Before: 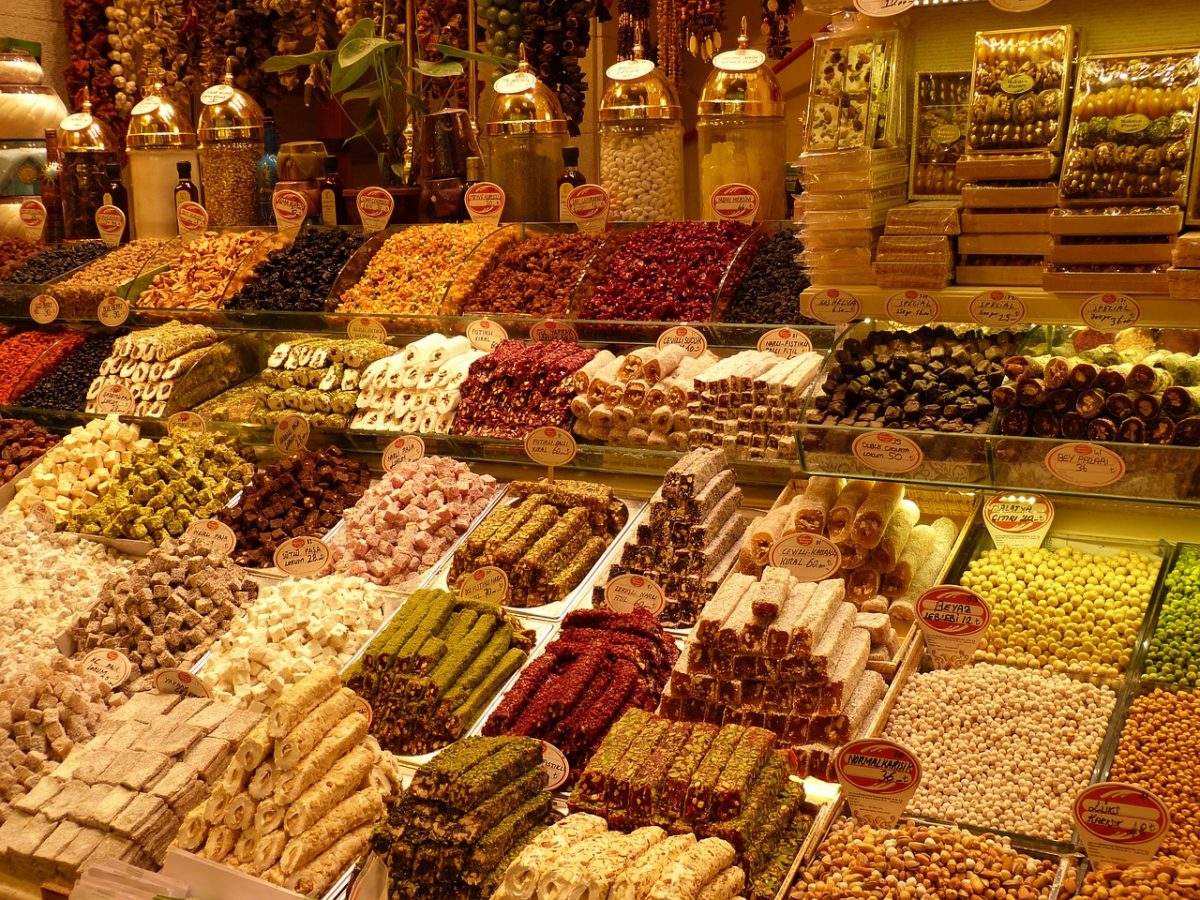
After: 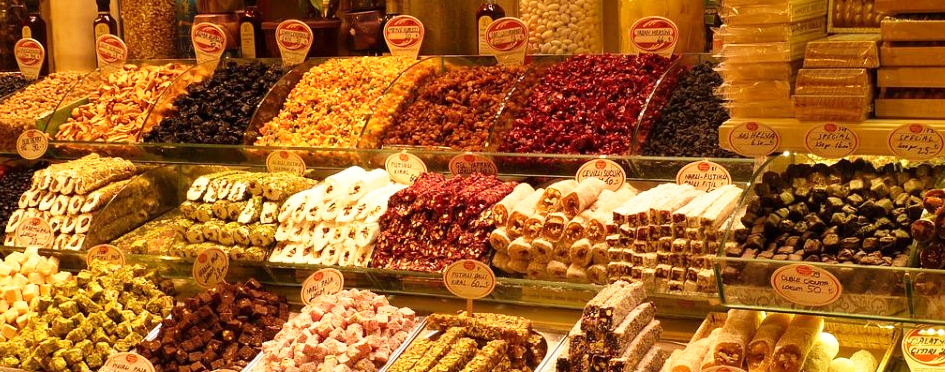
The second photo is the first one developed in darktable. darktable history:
crop: left 6.774%, top 18.589%, right 14.461%, bottom 40.049%
base curve: curves: ch0 [(0, 0) (0.579, 0.807) (1, 1)], preserve colors none
